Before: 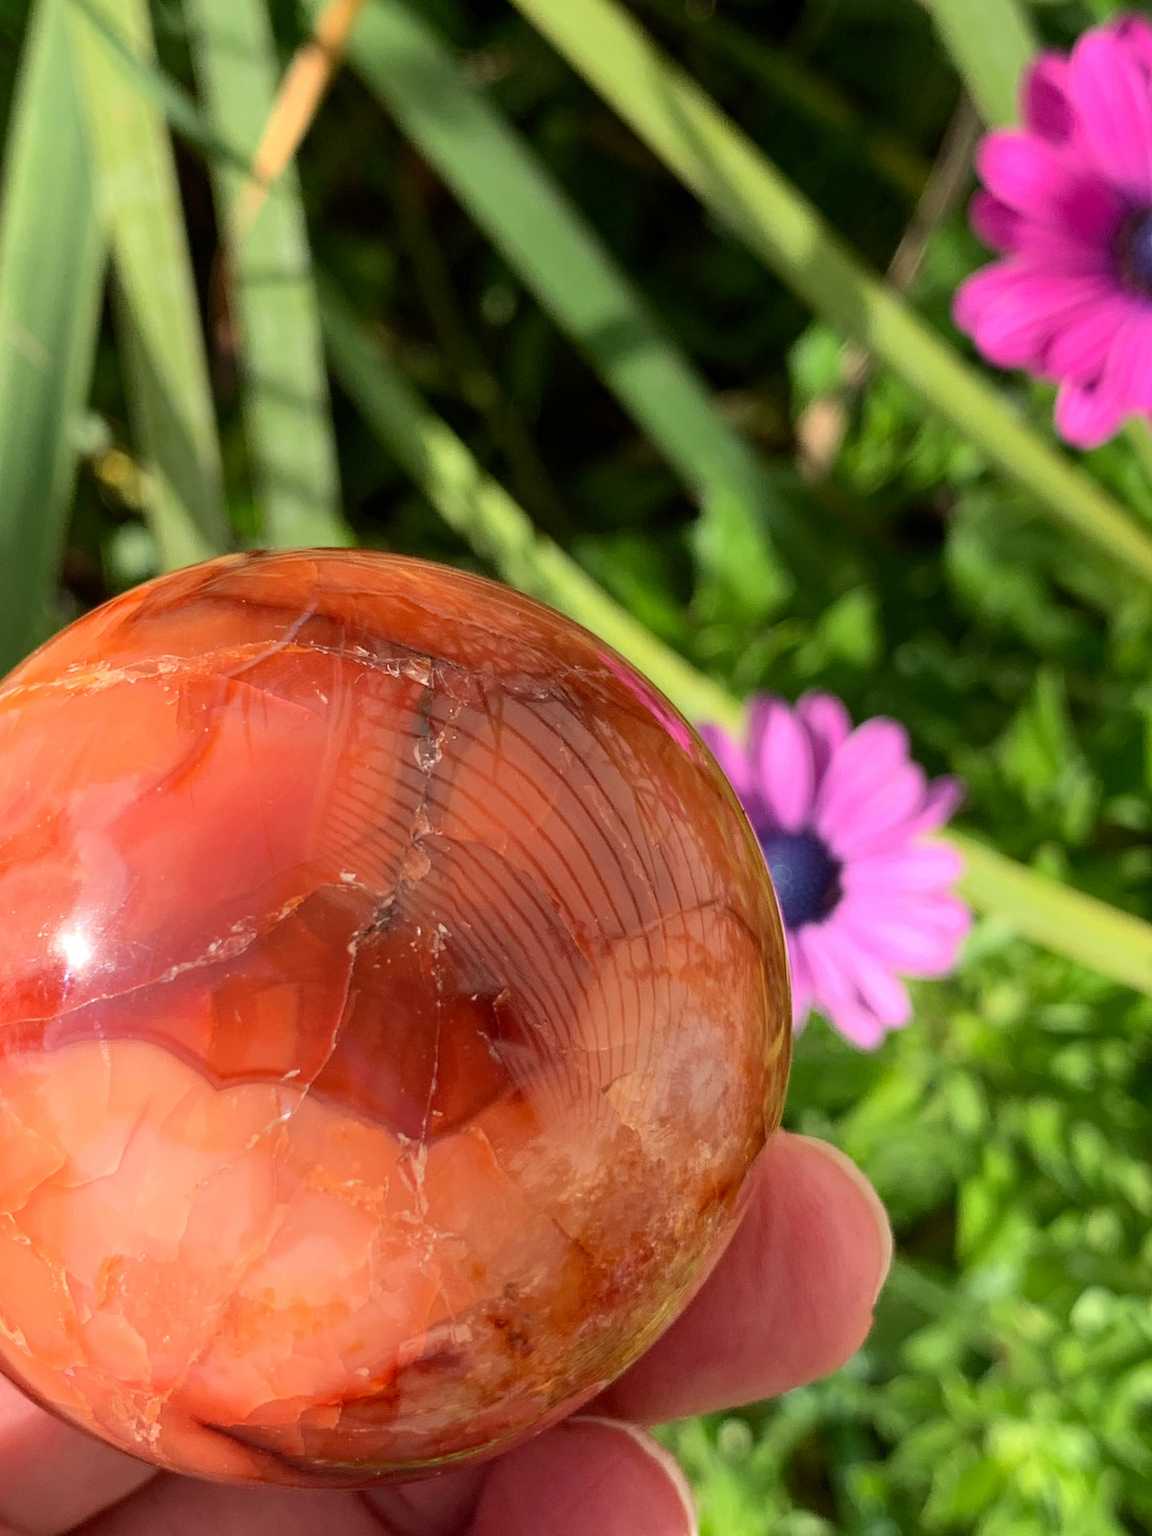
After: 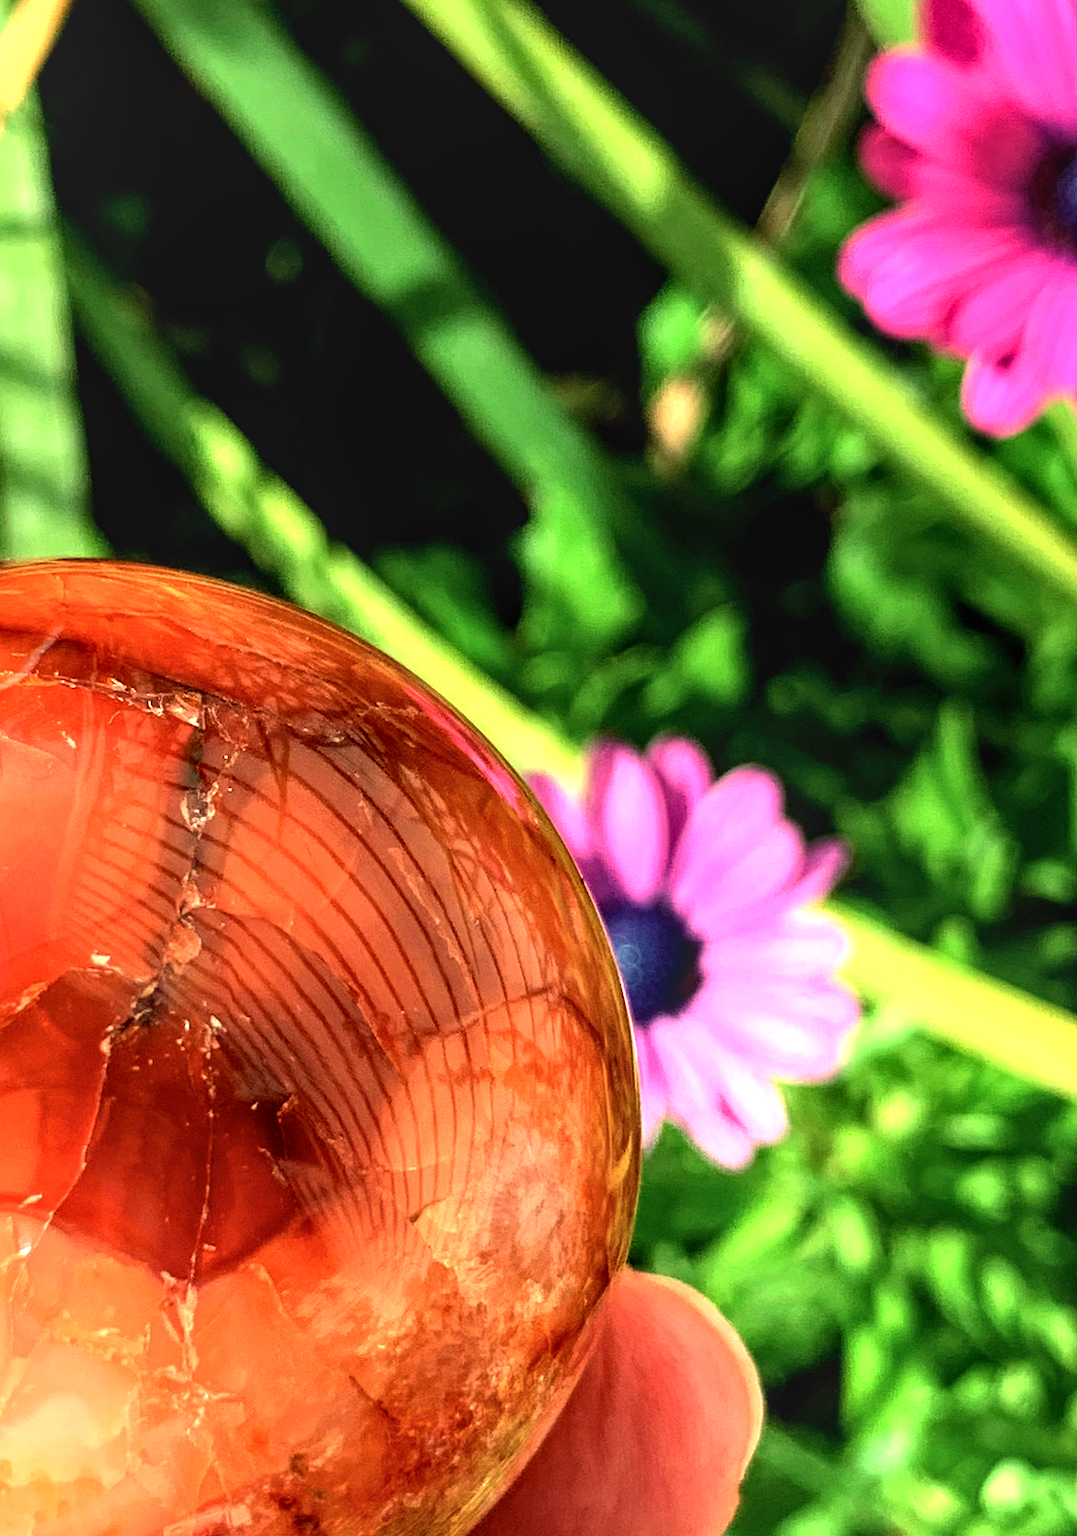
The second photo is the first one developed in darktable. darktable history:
color correction: saturation 0.99
contrast brightness saturation: contrast -0.08, brightness -0.04, saturation -0.11
local contrast: on, module defaults
color calibration: illuminant F (fluorescent), F source F9 (Cool White Deluxe 4150 K) – high CRI, x 0.374, y 0.373, temperature 4158.34 K
exposure: black level correction 0.012, exposure 0.7 EV, compensate exposure bias true, compensate highlight preservation false
color balance: mode lift, gamma, gain (sRGB), lift [1.014, 0.966, 0.918, 0.87], gamma [0.86, 0.734, 0.918, 0.976], gain [1.063, 1.13, 1.063, 0.86]
crop: left 23.095%, top 5.827%, bottom 11.854%
